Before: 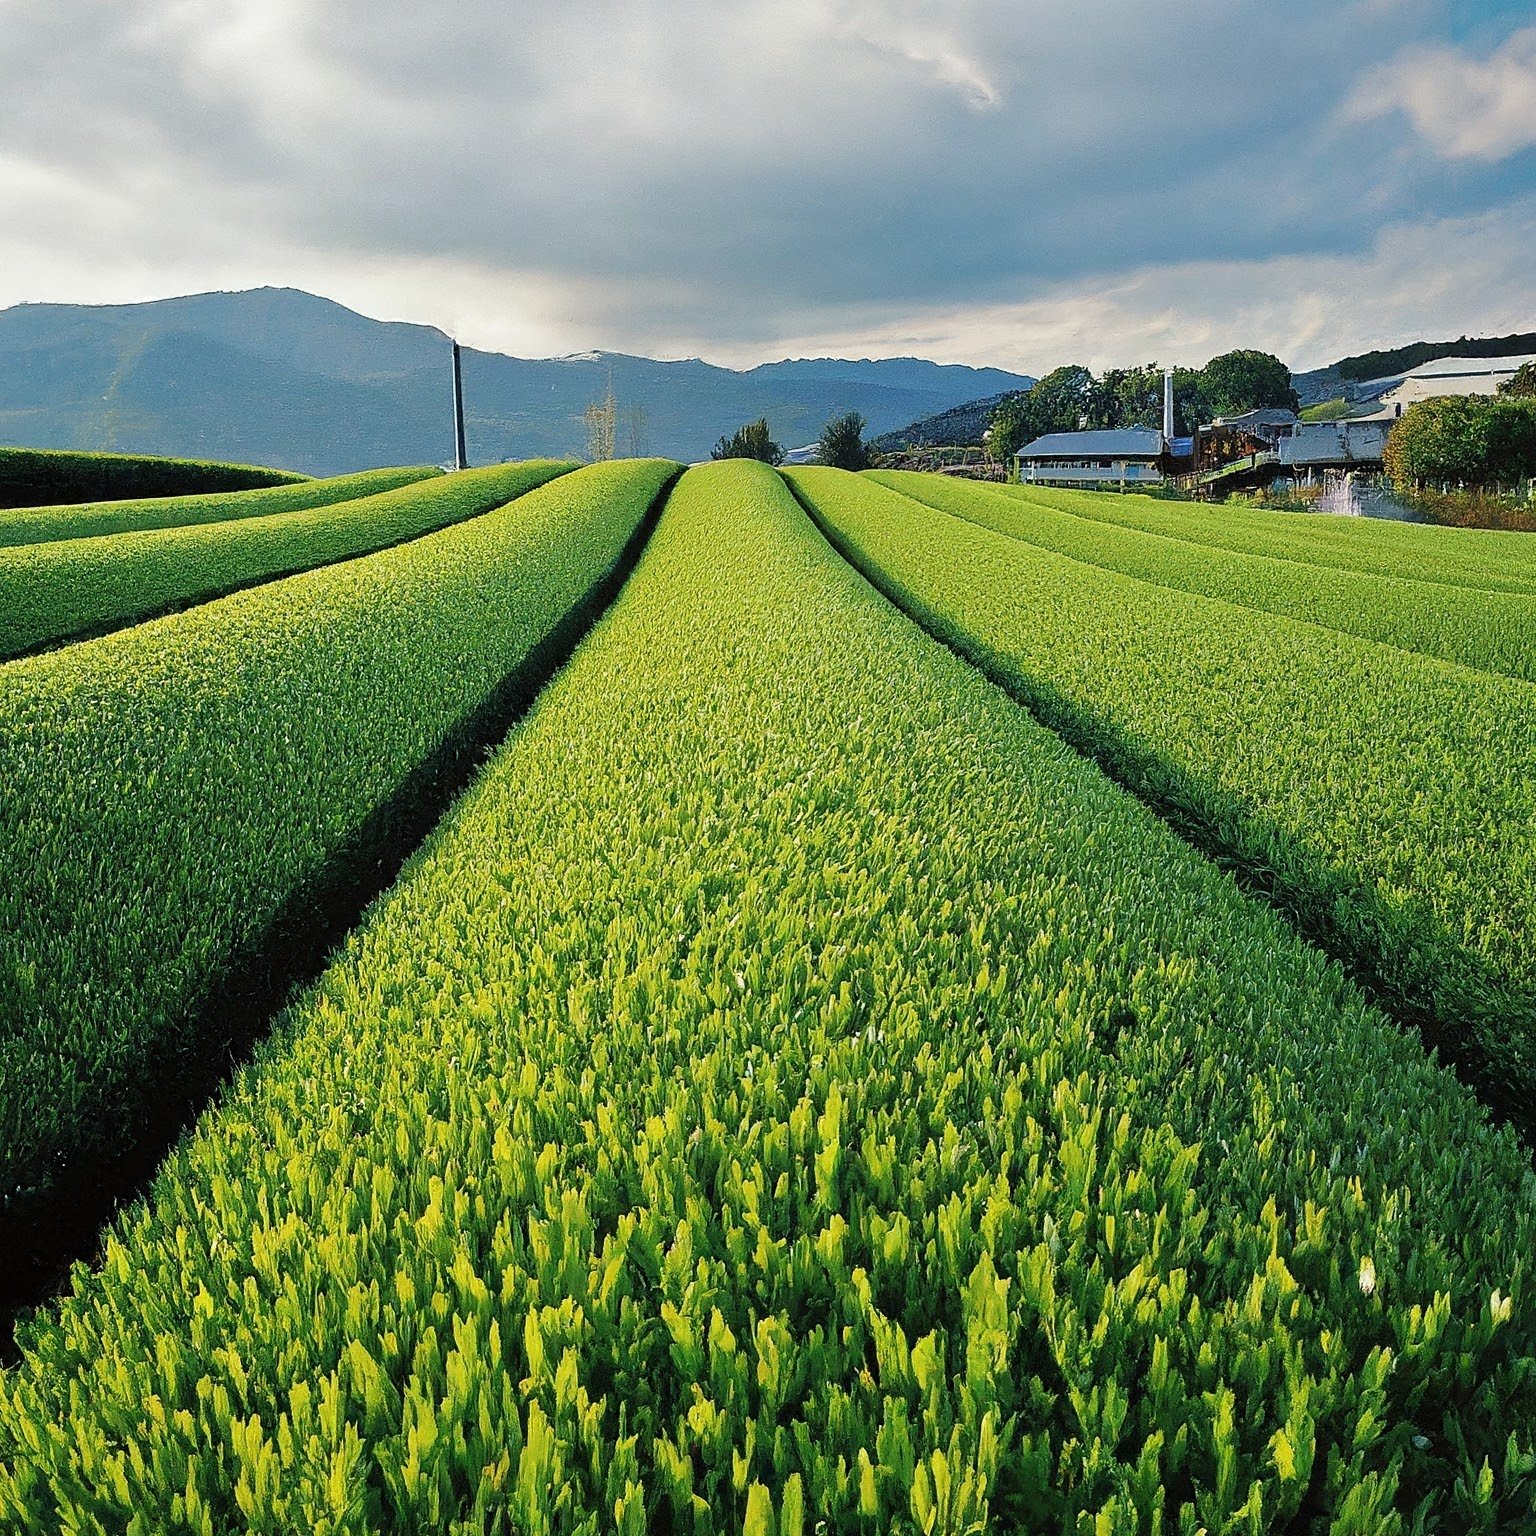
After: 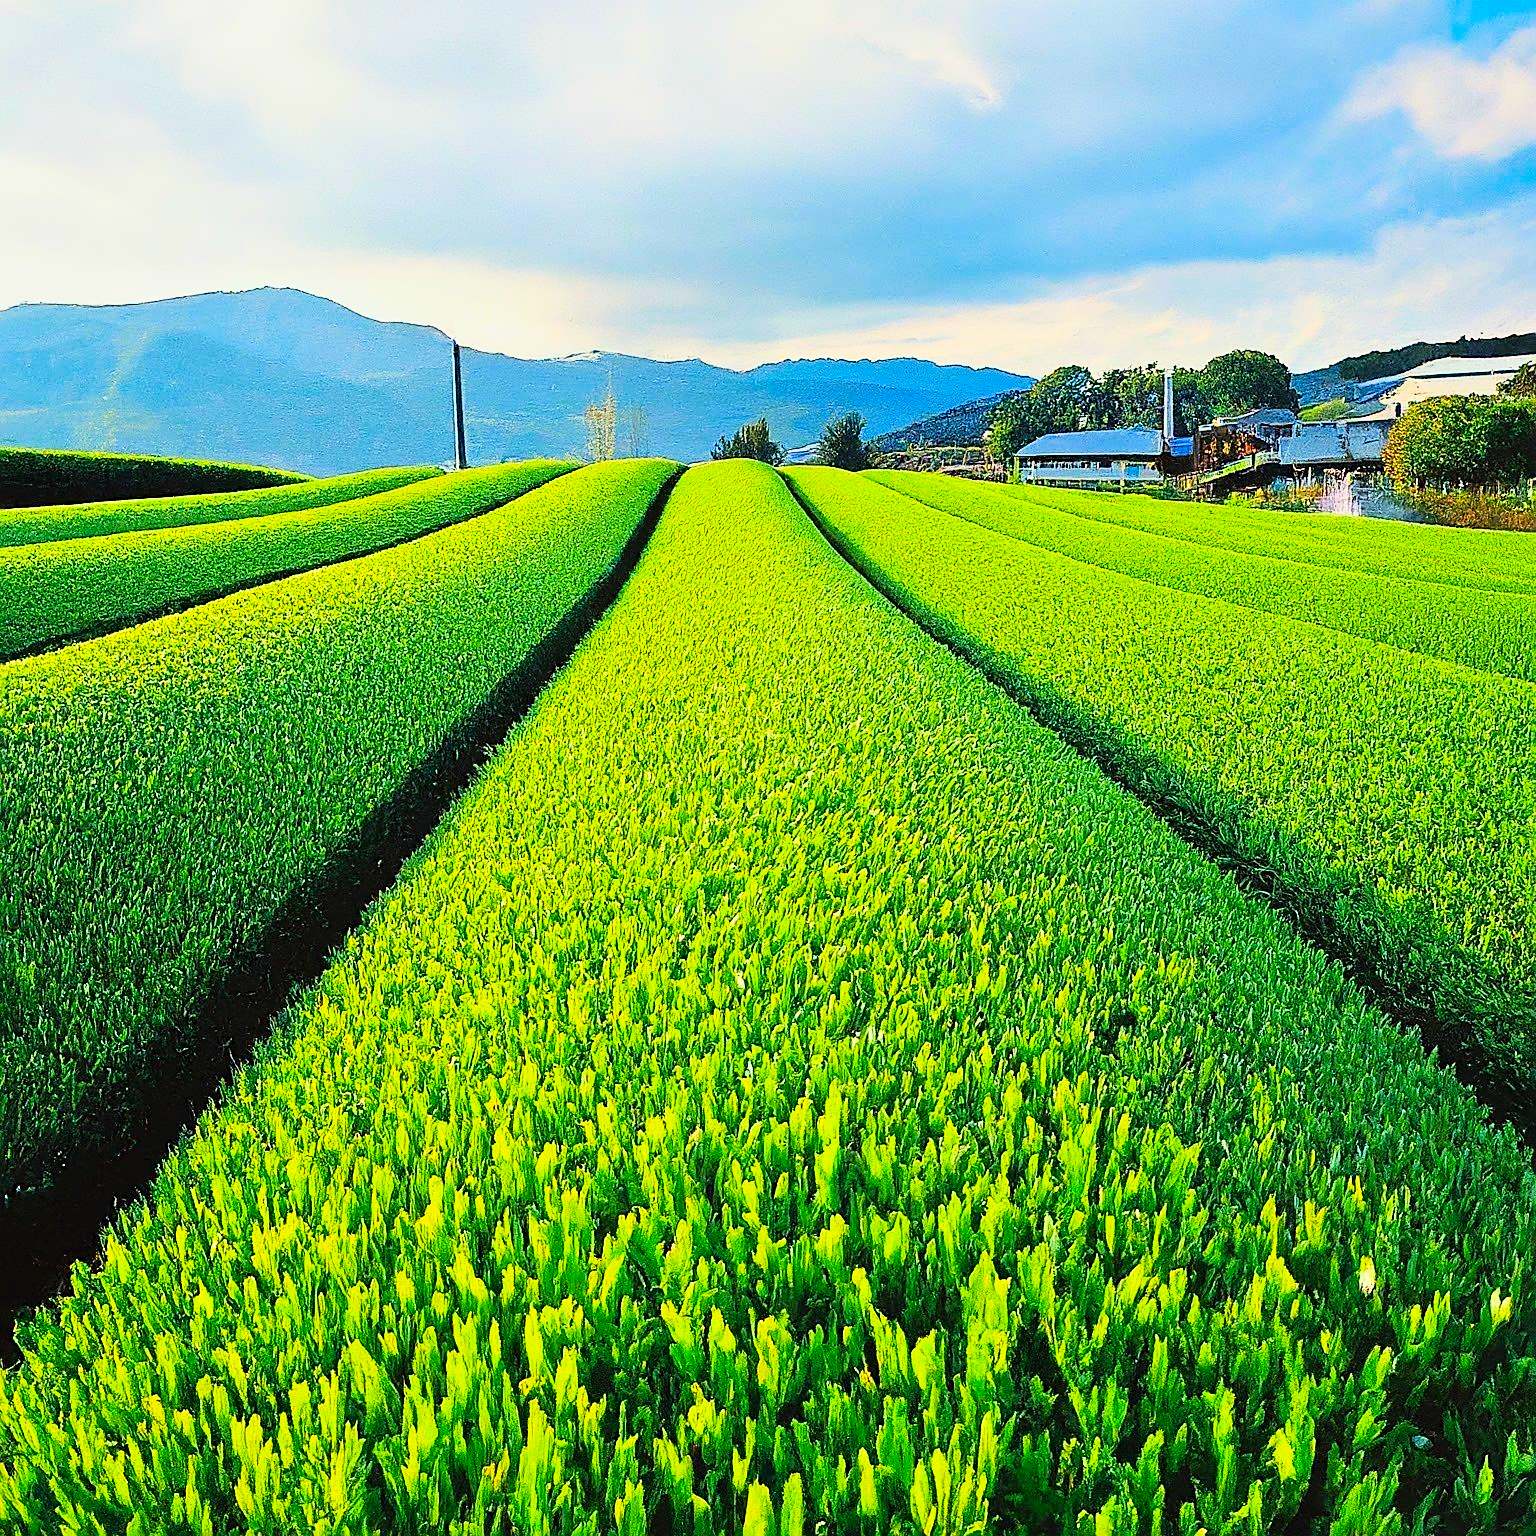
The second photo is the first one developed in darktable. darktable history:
tone curve: curves: ch0 [(0, 0.021) (0.049, 0.044) (0.152, 0.14) (0.328, 0.377) (0.473, 0.543) (0.663, 0.734) (0.84, 0.899) (1, 0.969)]; ch1 [(0, 0) (0.302, 0.331) (0.427, 0.433) (0.472, 0.47) (0.502, 0.503) (0.527, 0.524) (0.564, 0.591) (0.602, 0.632) (0.677, 0.701) (0.859, 0.885) (1, 1)]; ch2 [(0, 0) (0.33, 0.301) (0.447, 0.44) (0.487, 0.496) (0.502, 0.516) (0.535, 0.563) (0.565, 0.6) (0.618, 0.629) (1, 1)], preserve colors basic power
exposure: exposure -0.025 EV, compensate highlight preservation false
sharpen: on, module defaults
contrast brightness saturation: contrast 0.199, brightness 0.195, saturation 0.794
